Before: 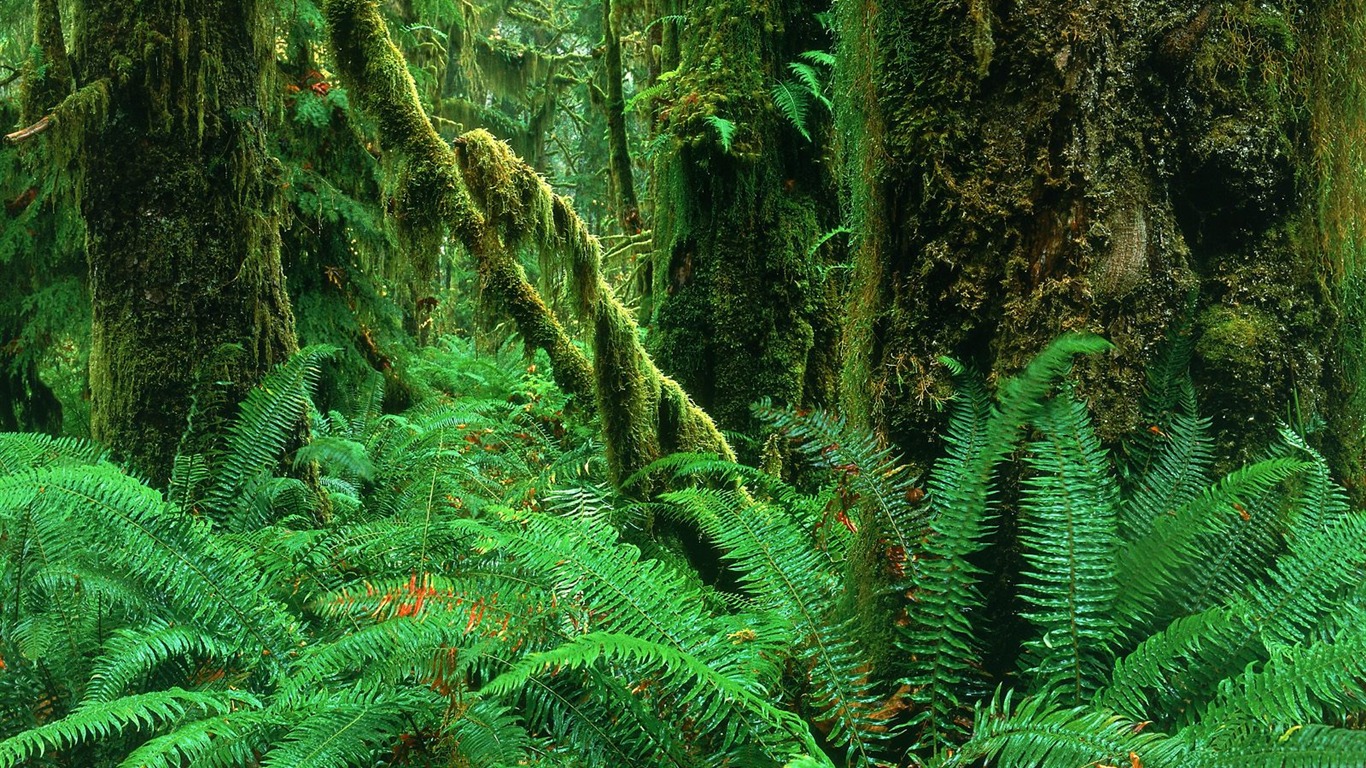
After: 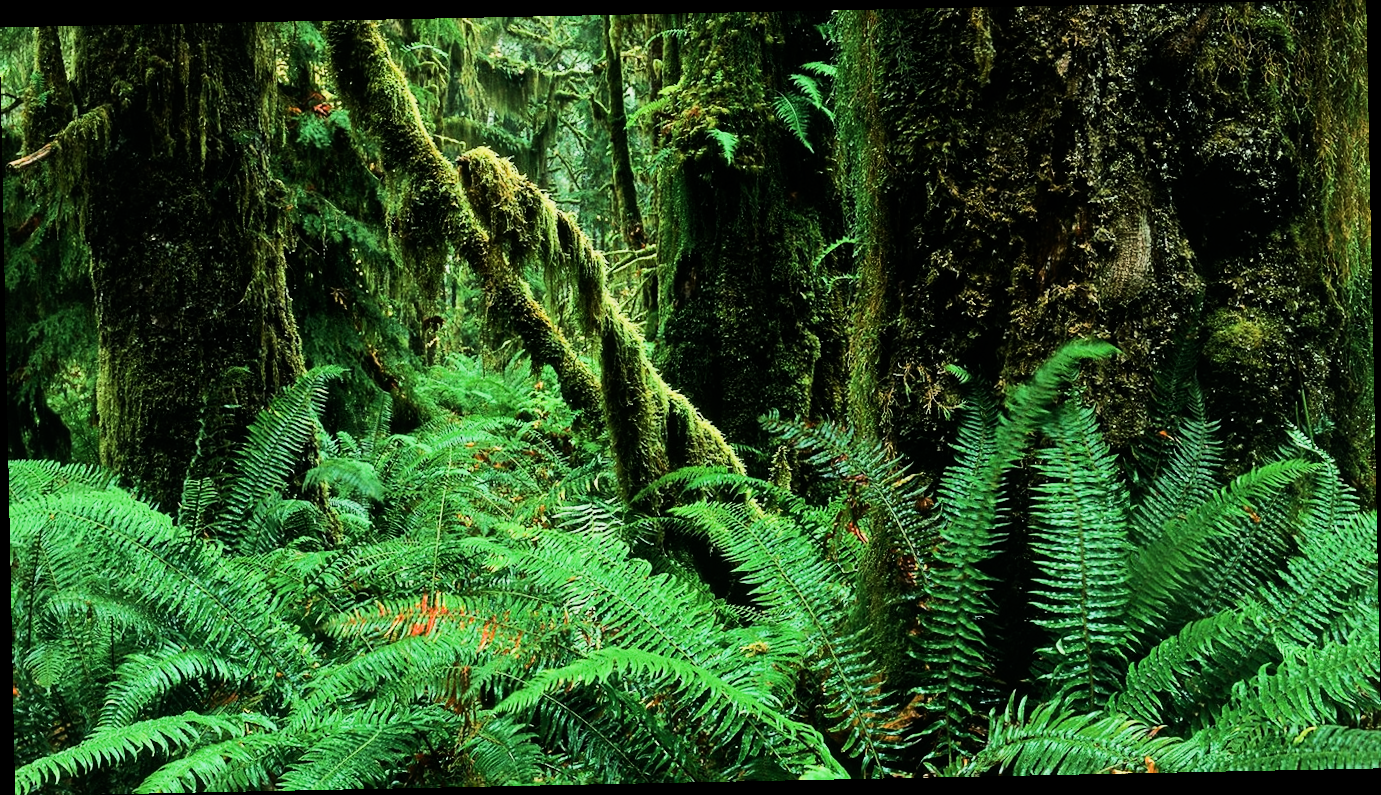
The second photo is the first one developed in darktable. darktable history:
tone equalizer: -8 EV -0.75 EV, -7 EV -0.7 EV, -6 EV -0.6 EV, -5 EV -0.4 EV, -3 EV 0.4 EV, -2 EV 0.6 EV, -1 EV 0.7 EV, +0 EV 0.75 EV, edges refinement/feathering 500, mask exposure compensation -1.57 EV, preserve details no
rotate and perspective: rotation -1.17°, automatic cropping off
filmic rgb: black relative exposure -7.5 EV, white relative exposure 5 EV, hardness 3.31, contrast 1.3, contrast in shadows safe
